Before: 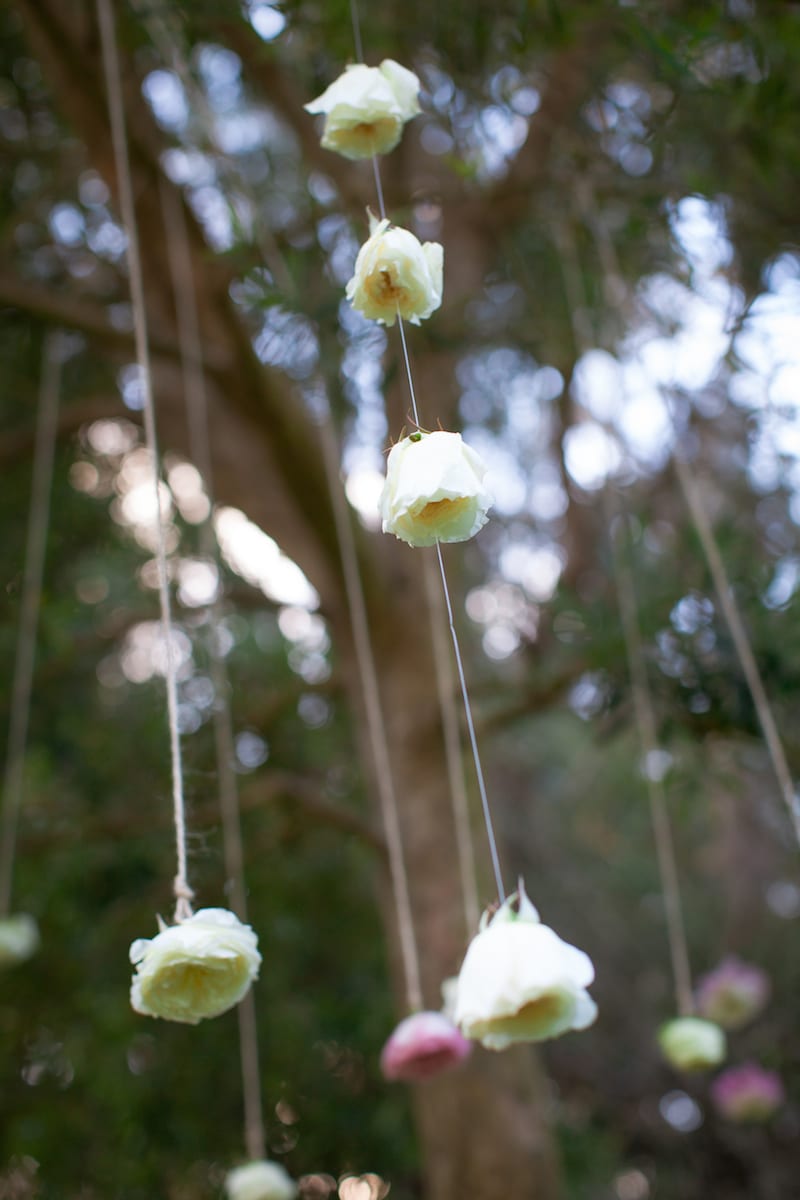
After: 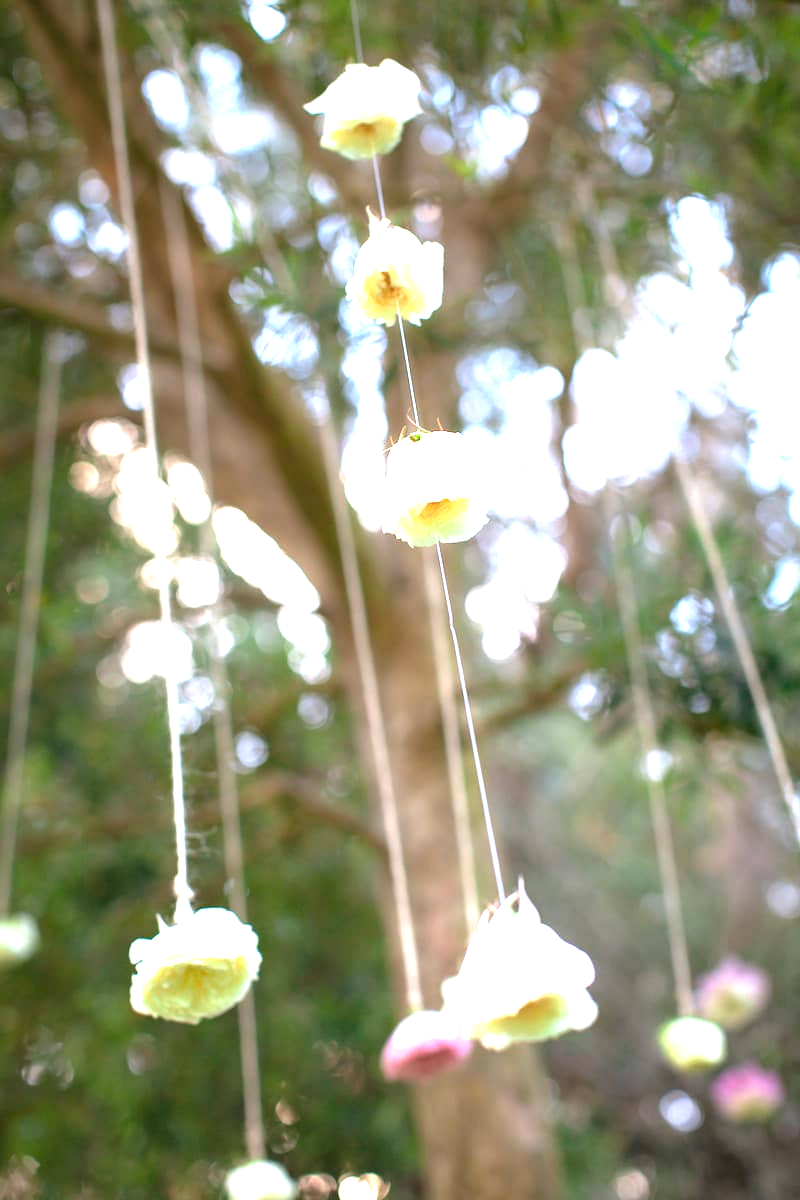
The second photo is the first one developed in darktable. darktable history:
exposure: black level correction 0, exposure 1.915 EV, compensate exposure bias true, compensate highlight preservation false
